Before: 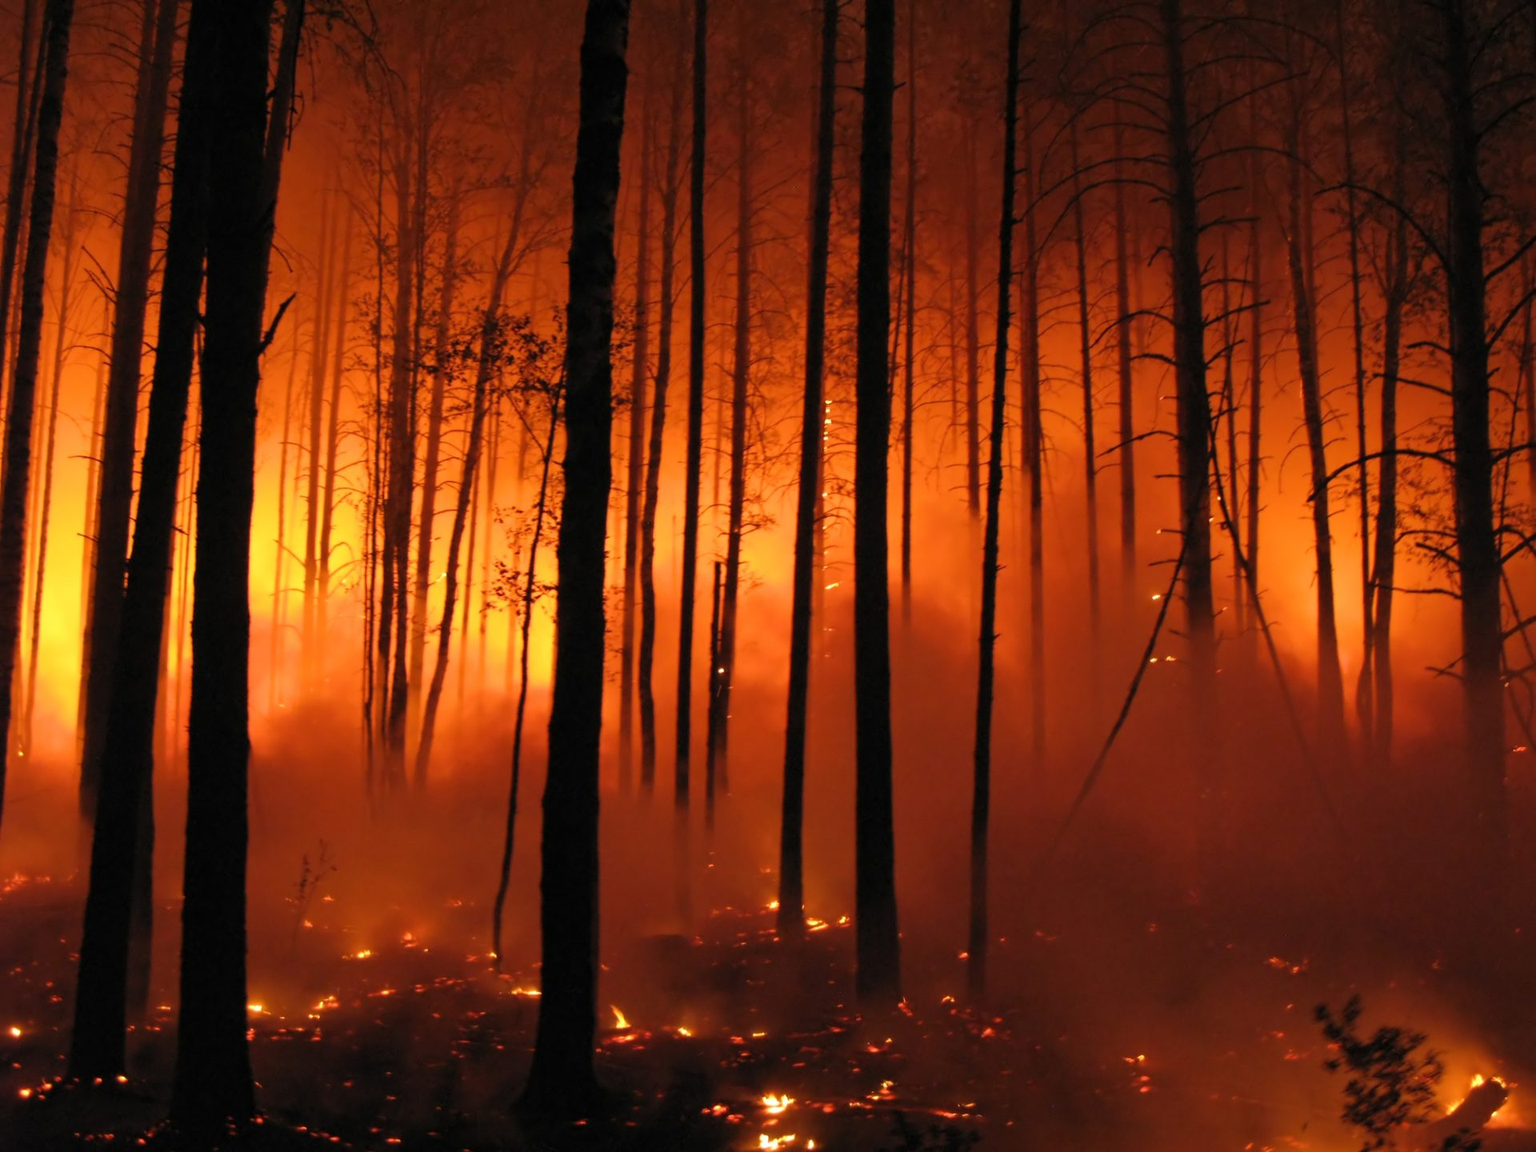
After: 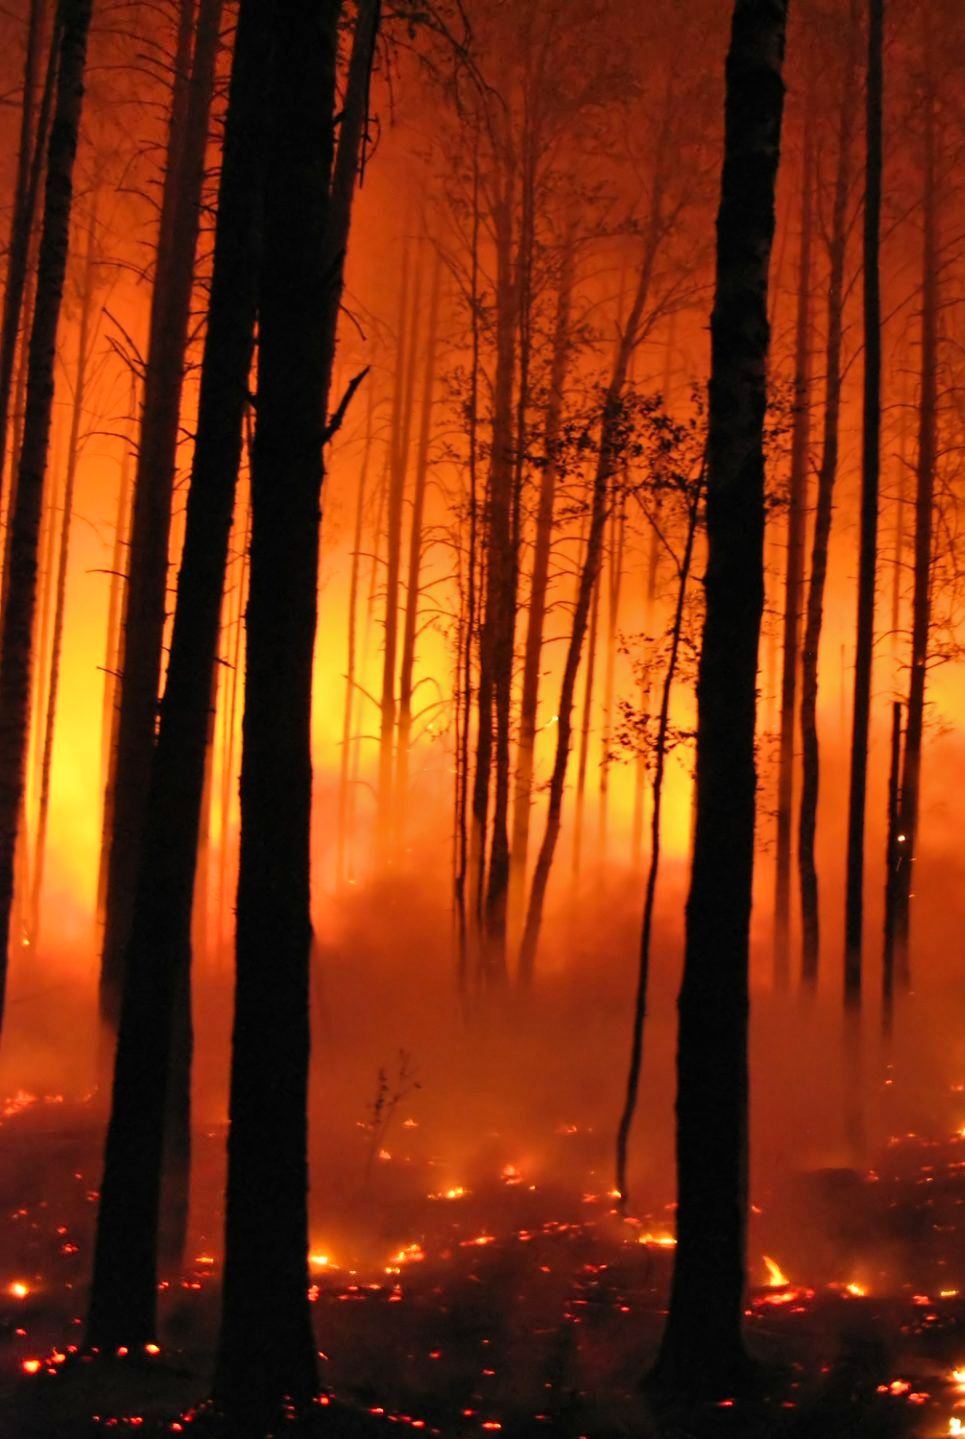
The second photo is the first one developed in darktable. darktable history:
crop and rotate: left 0.002%, top 0%, right 49.695%
contrast brightness saturation: contrast 0.033, brightness -0.04
shadows and highlights: soften with gaussian
